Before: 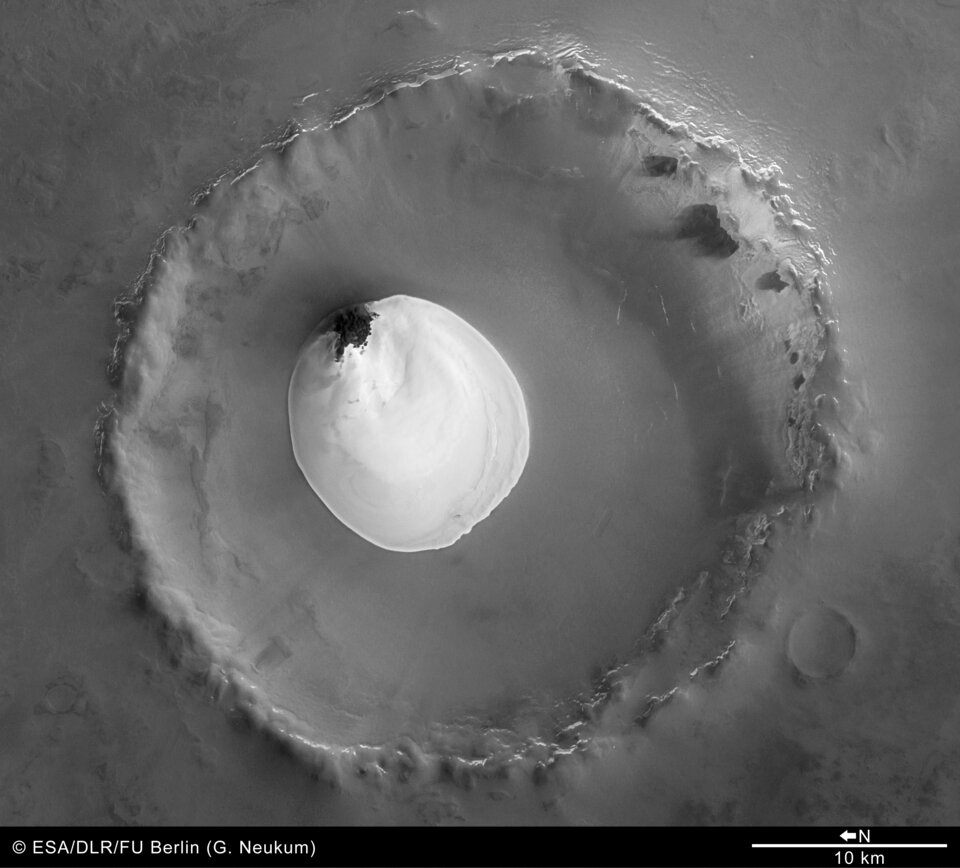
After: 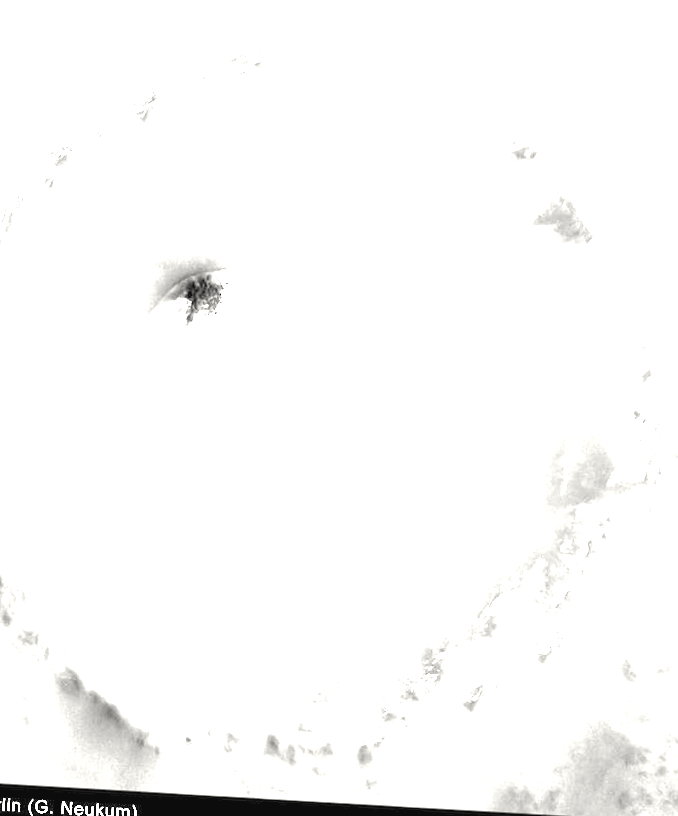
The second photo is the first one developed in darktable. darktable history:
base curve: curves: ch0 [(0, 0) (0.303, 0.277) (1, 1)], preserve colors none
crop and rotate: angle -3.29°, left 14.132%, top 0.035%, right 10.792%, bottom 0.066%
color correction: highlights b* 3
exposure: black level correction 0, exposure 4.078 EV, compensate highlight preservation false
